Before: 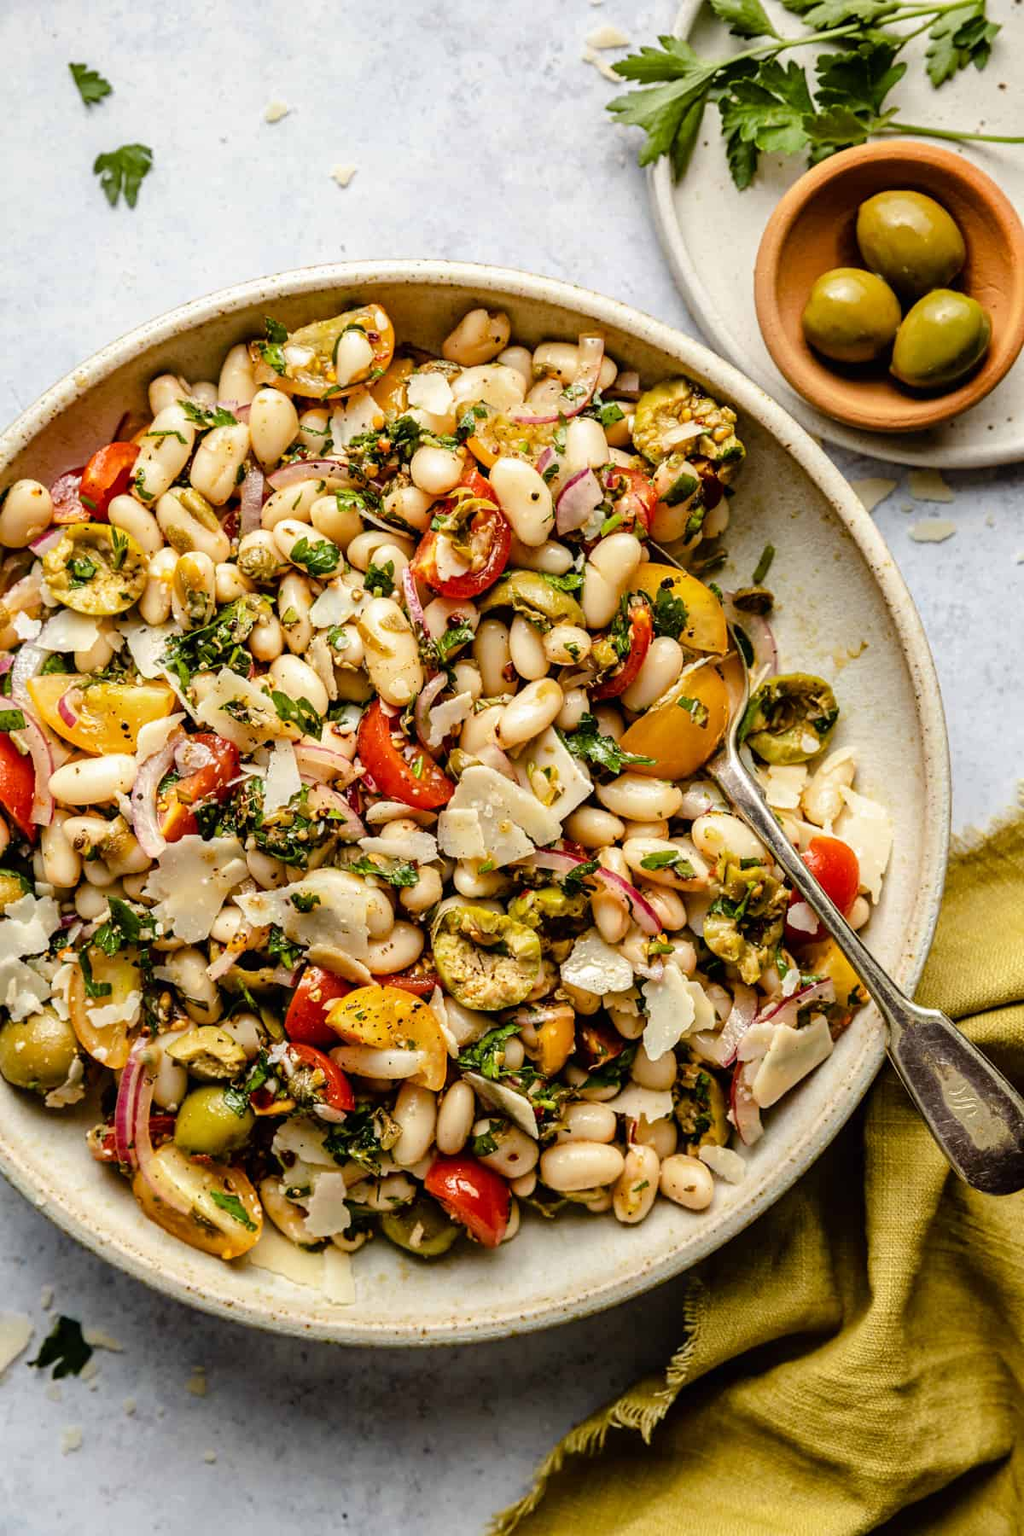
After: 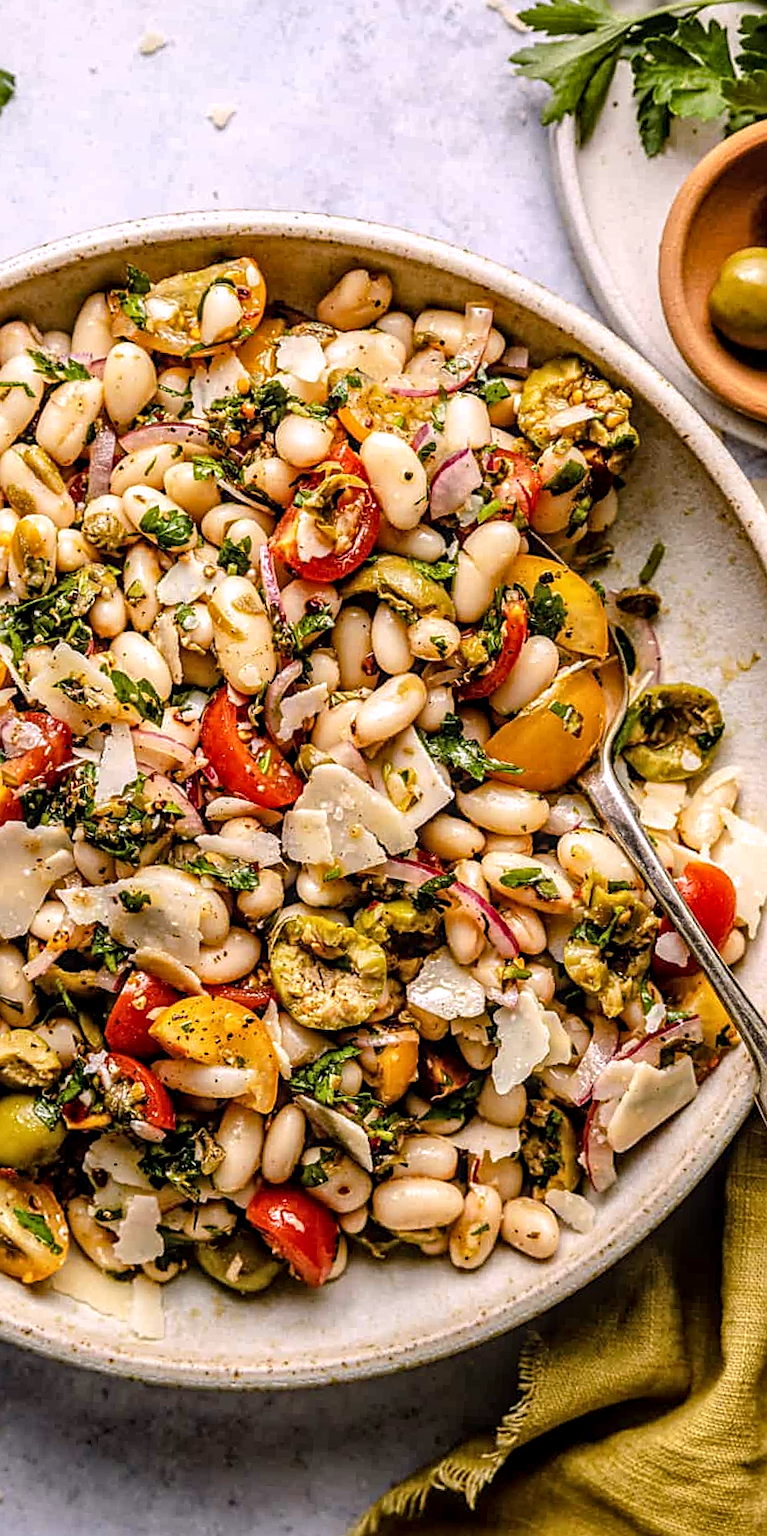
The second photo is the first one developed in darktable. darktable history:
crop and rotate: angle -3.27°, left 14.277%, top 0.028%, right 10.766%, bottom 0.028%
local contrast: detail 130%
white balance: red 1.05, blue 1.072
sharpen: on, module defaults
